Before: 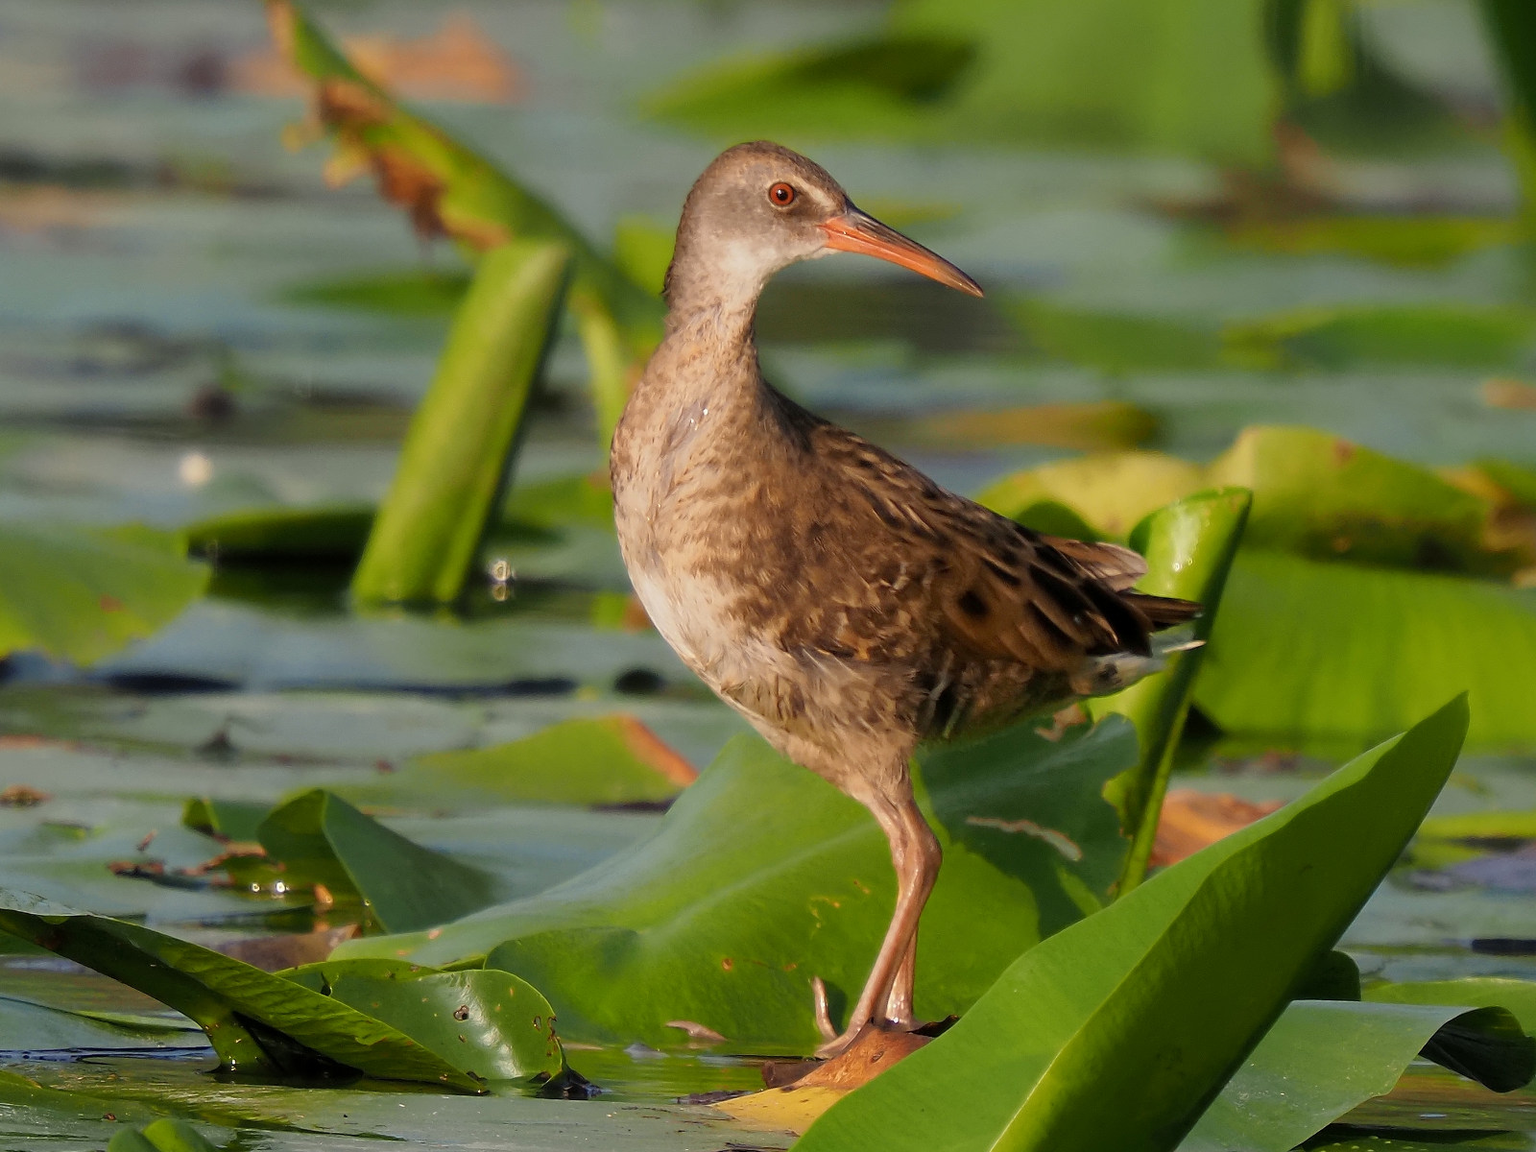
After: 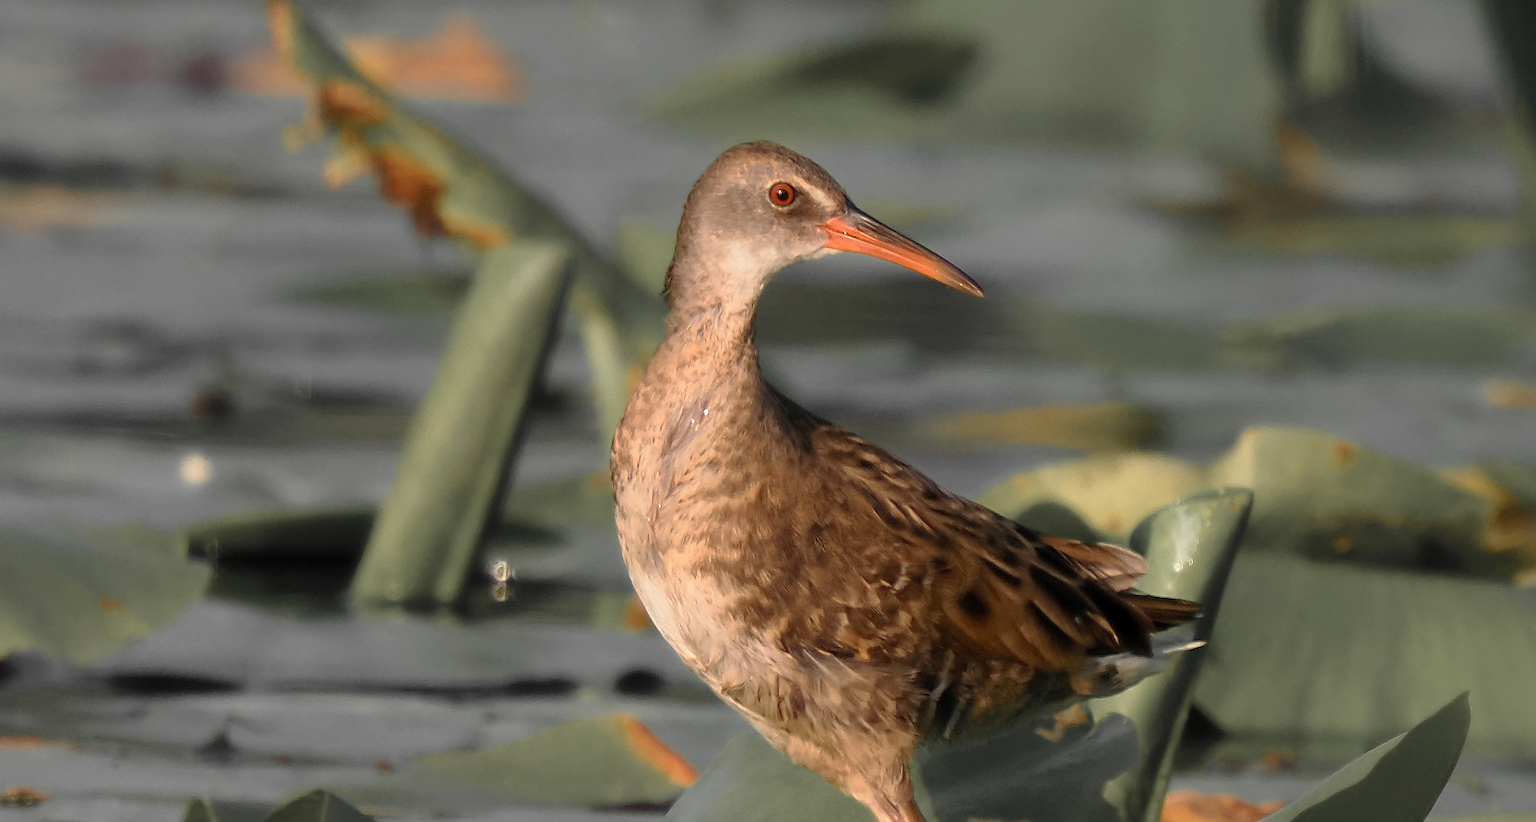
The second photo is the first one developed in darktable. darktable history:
color zones: curves: ch0 [(0, 0.447) (0.184, 0.543) (0.323, 0.476) (0.429, 0.445) (0.571, 0.443) (0.714, 0.451) (0.857, 0.452) (1, 0.447)]; ch1 [(0, 0.464) (0.176, 0.46) (0.287, 0.177) (0.429, 0.002) (0.571, 0) (0.714, 0) (0.857, 0) (1, 0.464)]
crop: right 0%, bottom 28.638%
contrast brightness saturation: contrast 0.197, brightness 0.159, saturation 0.216
base curve: curves: ch0 [(0, 0) (0.595, 0.418) (1, 1)], preserve colors none
